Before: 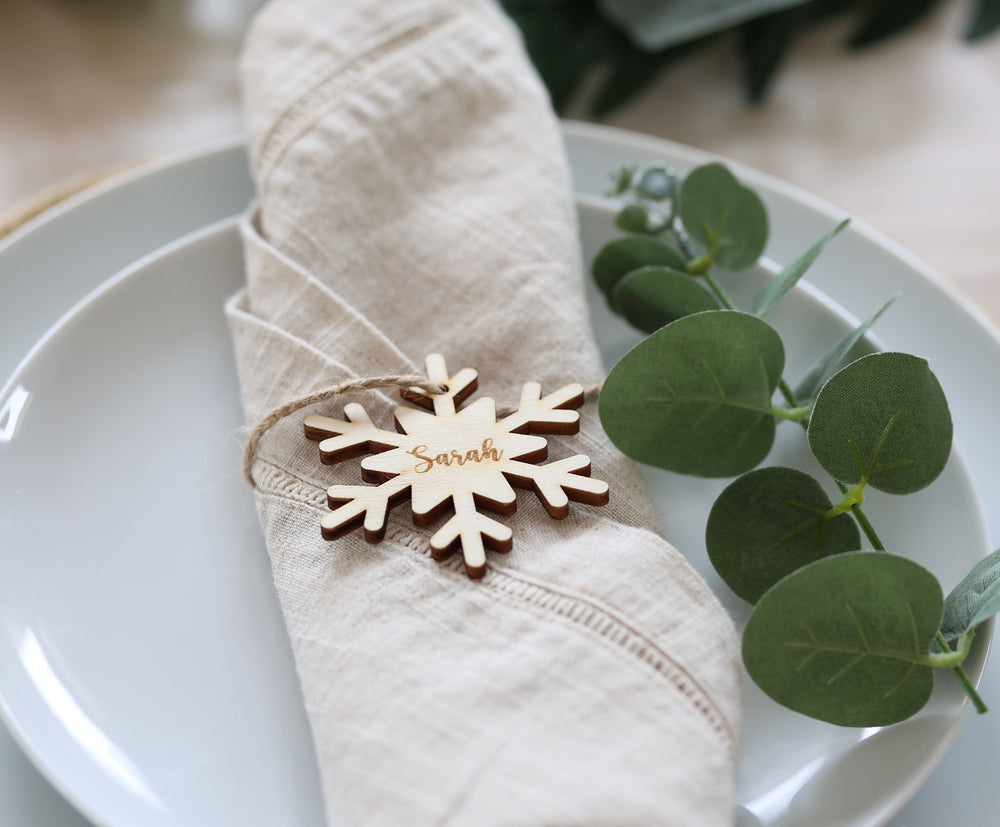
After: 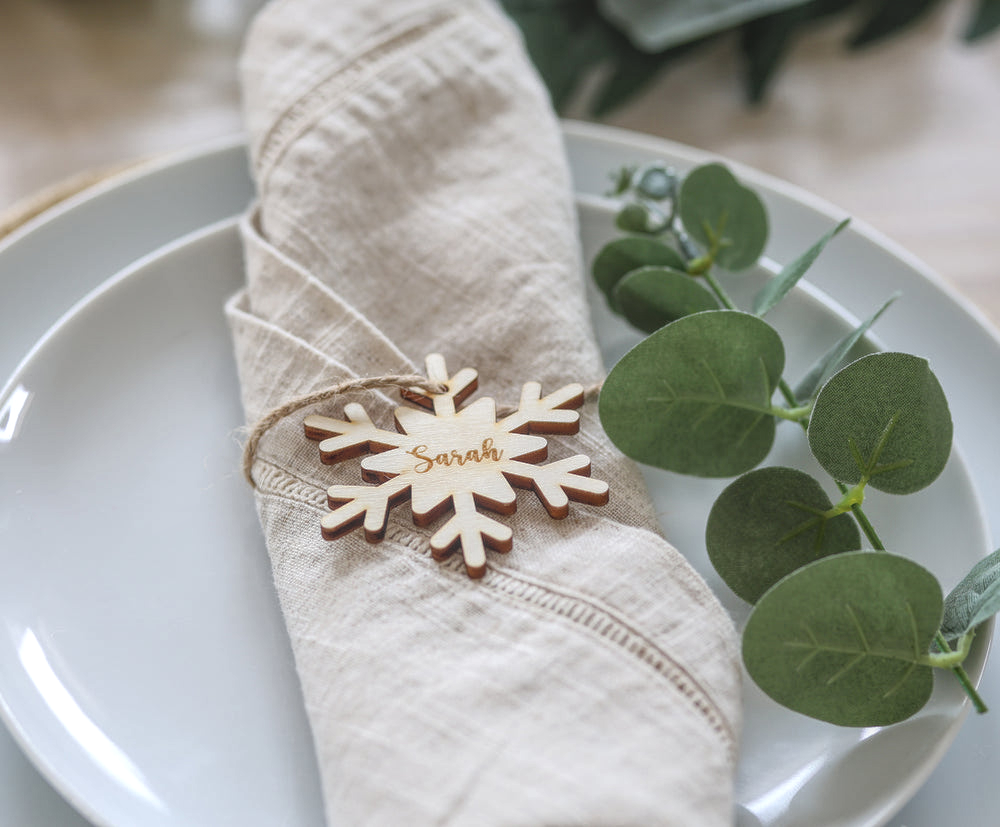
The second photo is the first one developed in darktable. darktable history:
local contrast: highlights 67%, shadows 32%, detail 167%, midtone range 0.2
